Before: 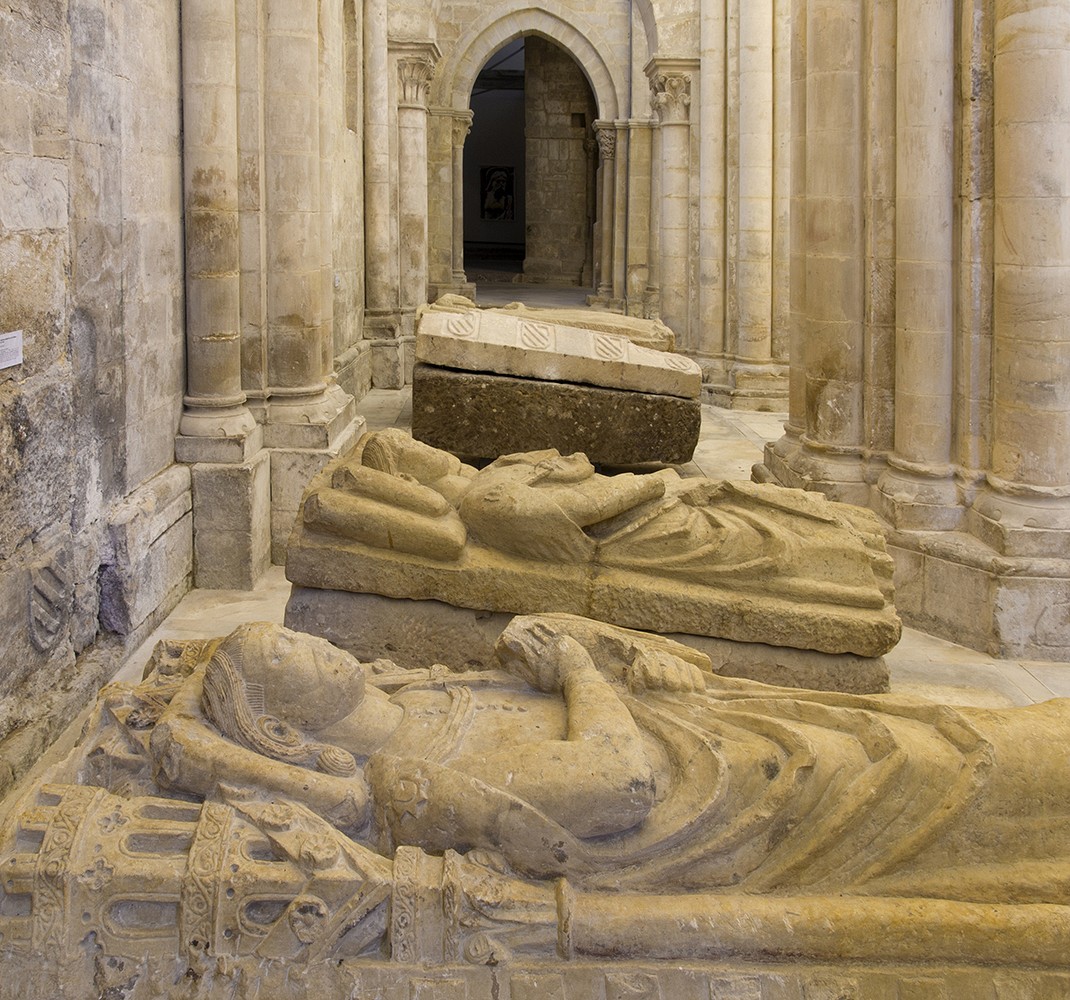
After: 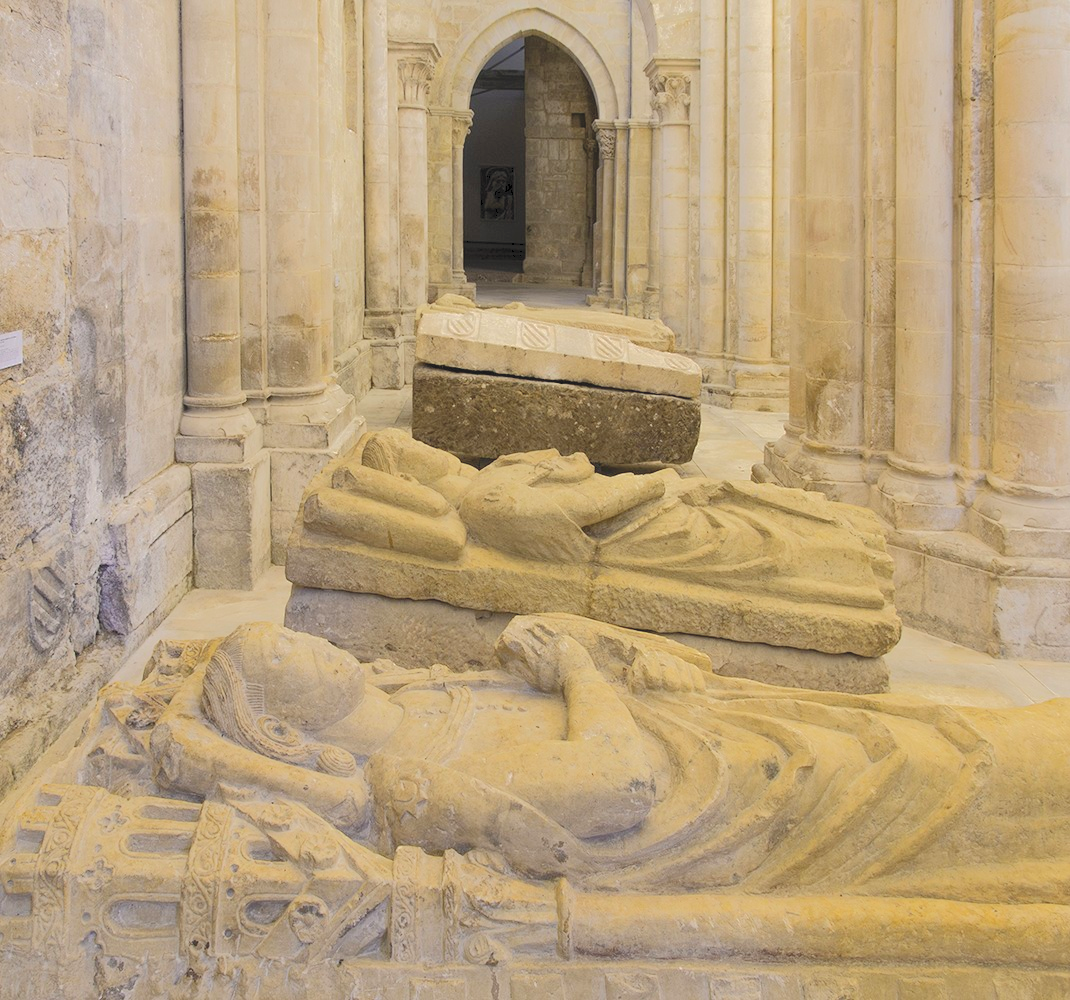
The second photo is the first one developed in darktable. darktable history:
contrast brightness saturation: contrast 0.101, brightness 0.314, saturation 0.143
tone curve: curves: ch0 [(0, 0) (0.003, 0.08) (0.011, 0.088) (0.025, 0.104) (0.044, 0.122) (0.069, 0.141) (0.1, 0.161) (0.136, 0.181) (0.177, 0.209) (0.224, 0.246) (0.277, 0.293) (0.335, 0.343) (0.399, 0.399) (0.468, 0.464) (0.543, 0.54) (0.623, 0.616) (0.709, 0.694) (0.801, 0.757) (0.898, 0.821) (1, 1)], color space Lab, independent channels, preserve colors none
